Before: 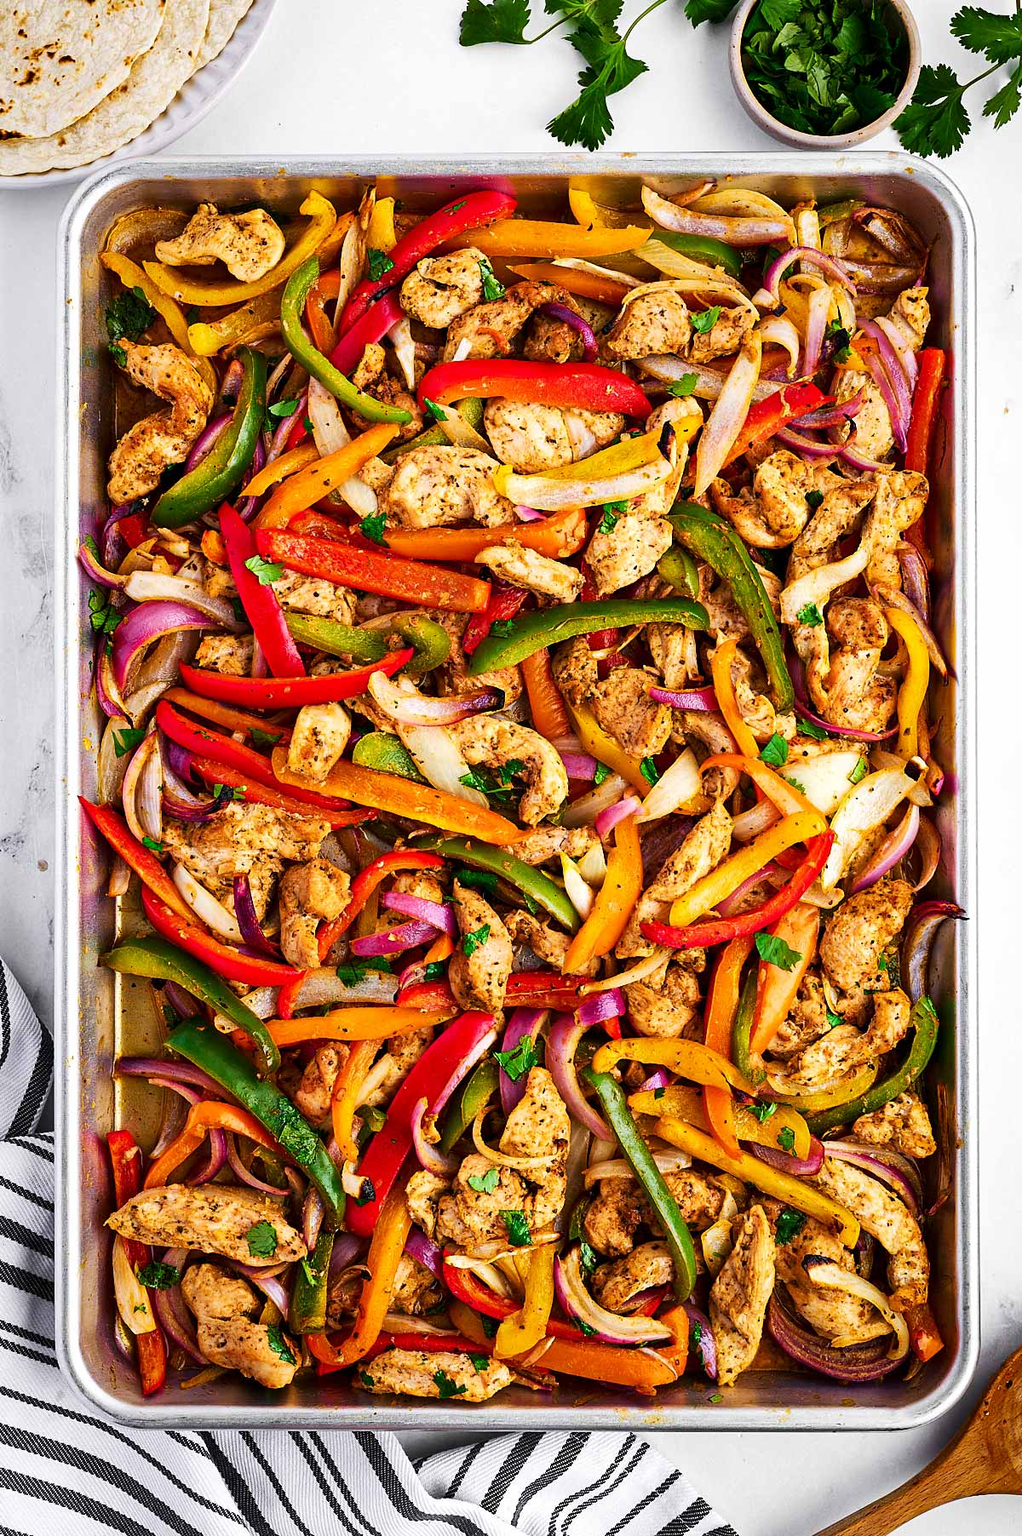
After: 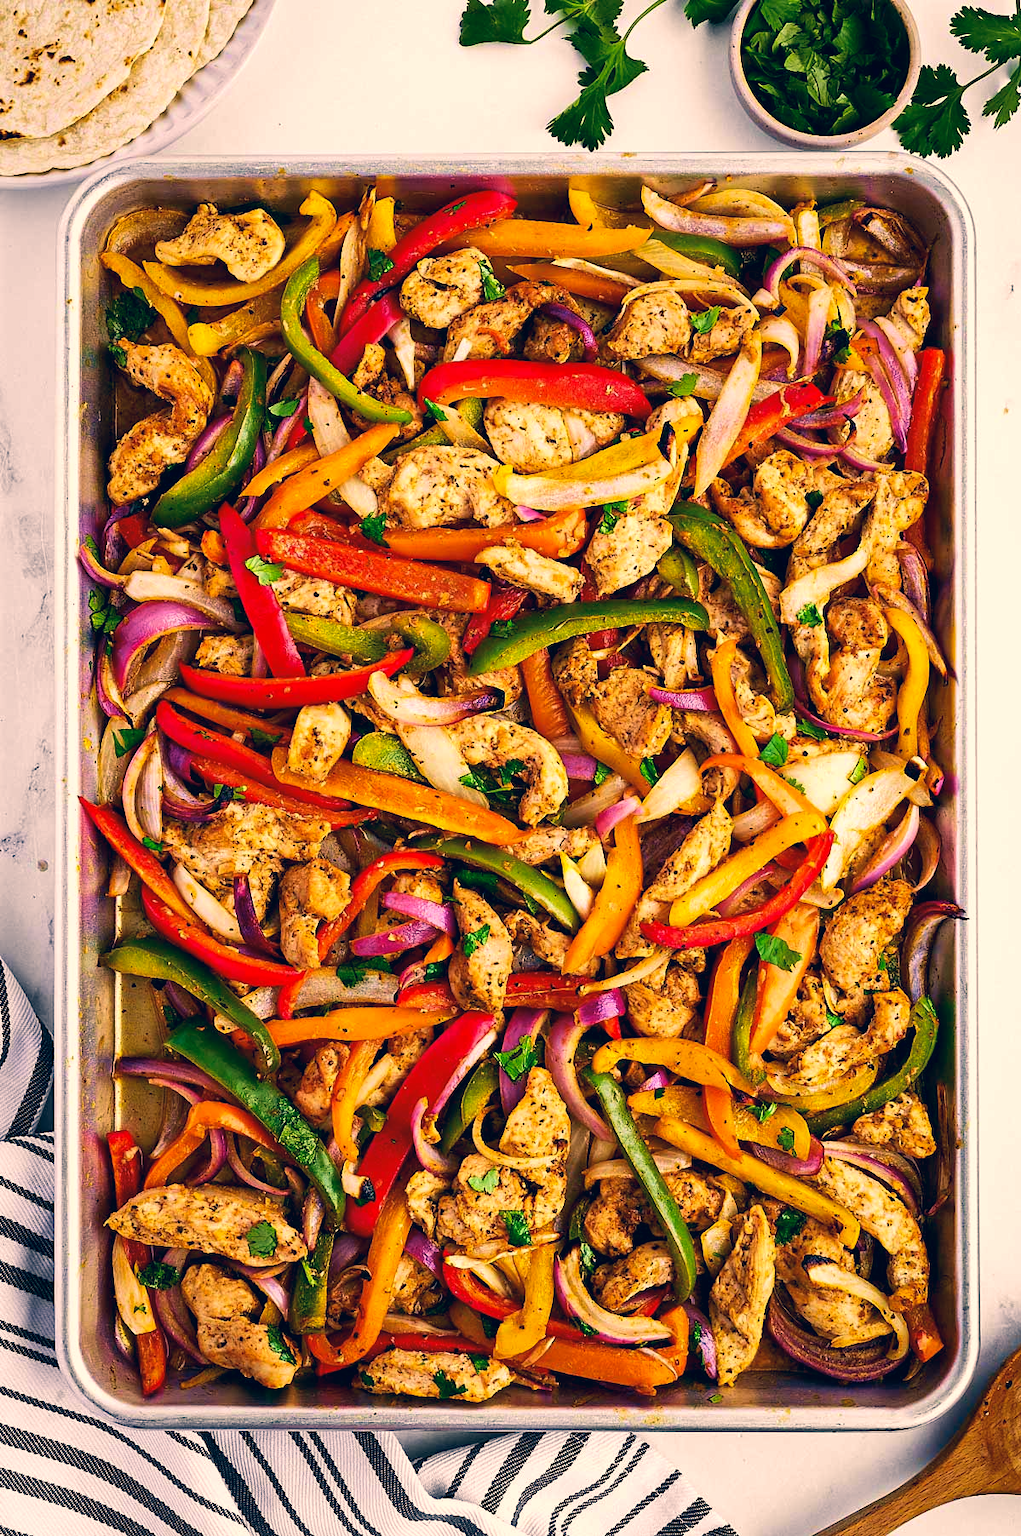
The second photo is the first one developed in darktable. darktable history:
color correction: highlights a* 10.32, highlights b* 14.66, shadows a* -9.59, shadows b* -15.02
velvia: on, module defaults
